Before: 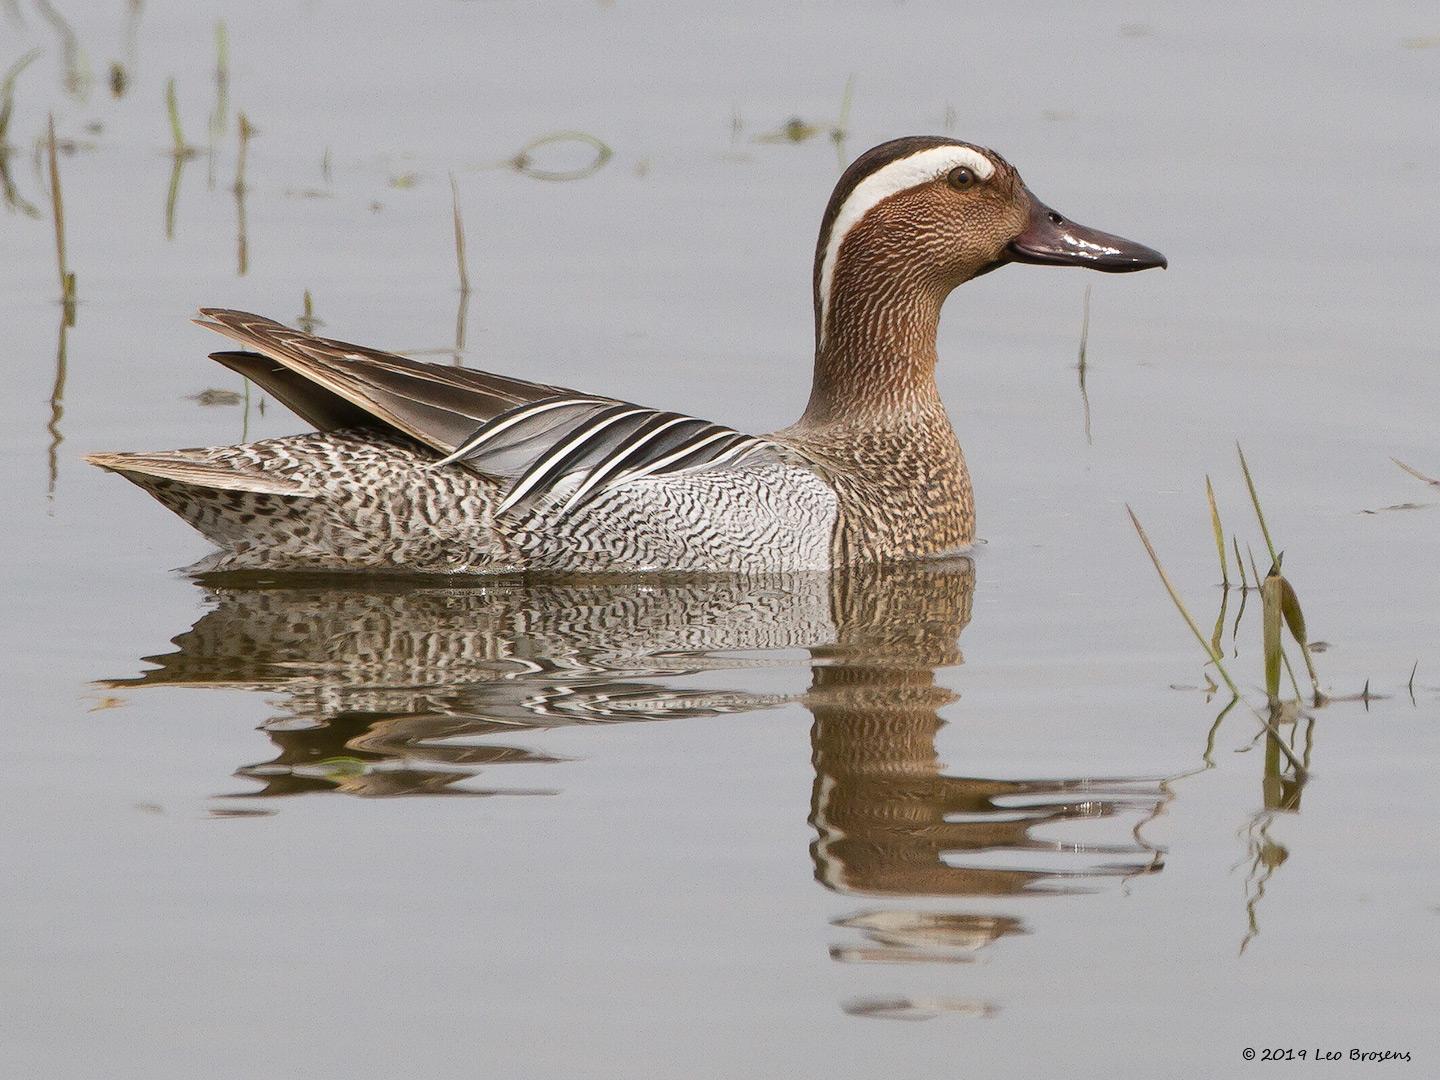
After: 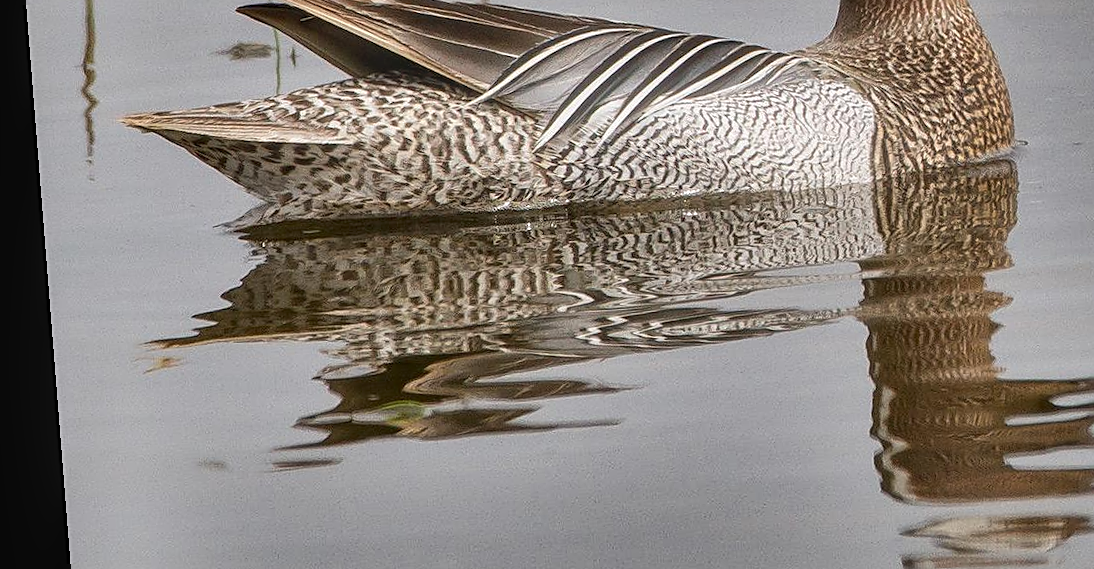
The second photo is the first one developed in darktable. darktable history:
bloom: size 5%, threshold 95%, strength 15%
white balance: emerald 1
shadows and highlights: shadows 19.13, highlights -83.41, soften with gaussian
local contrast: on, module defaults
crop: top 36.498%, right 27.964%, bottom 14.995%
rotate and perspective: rotation -4.2°, shear 0.006, automatic cropping off
sharpen: on, module defaults
